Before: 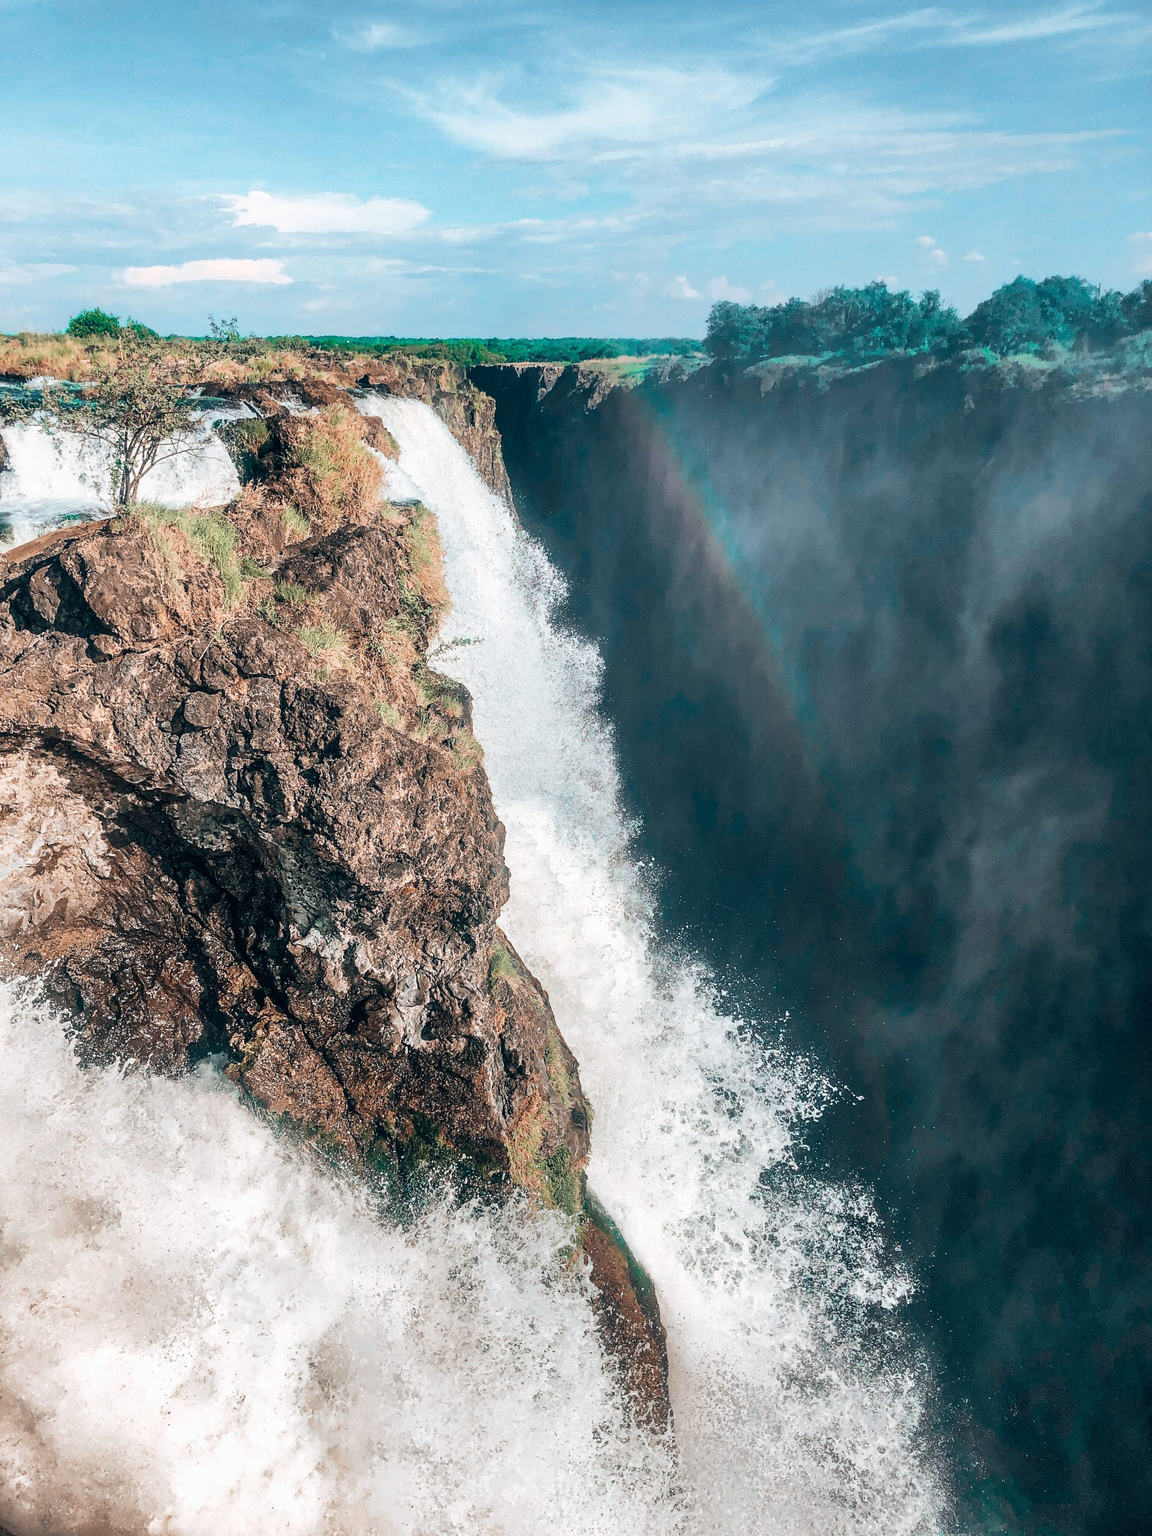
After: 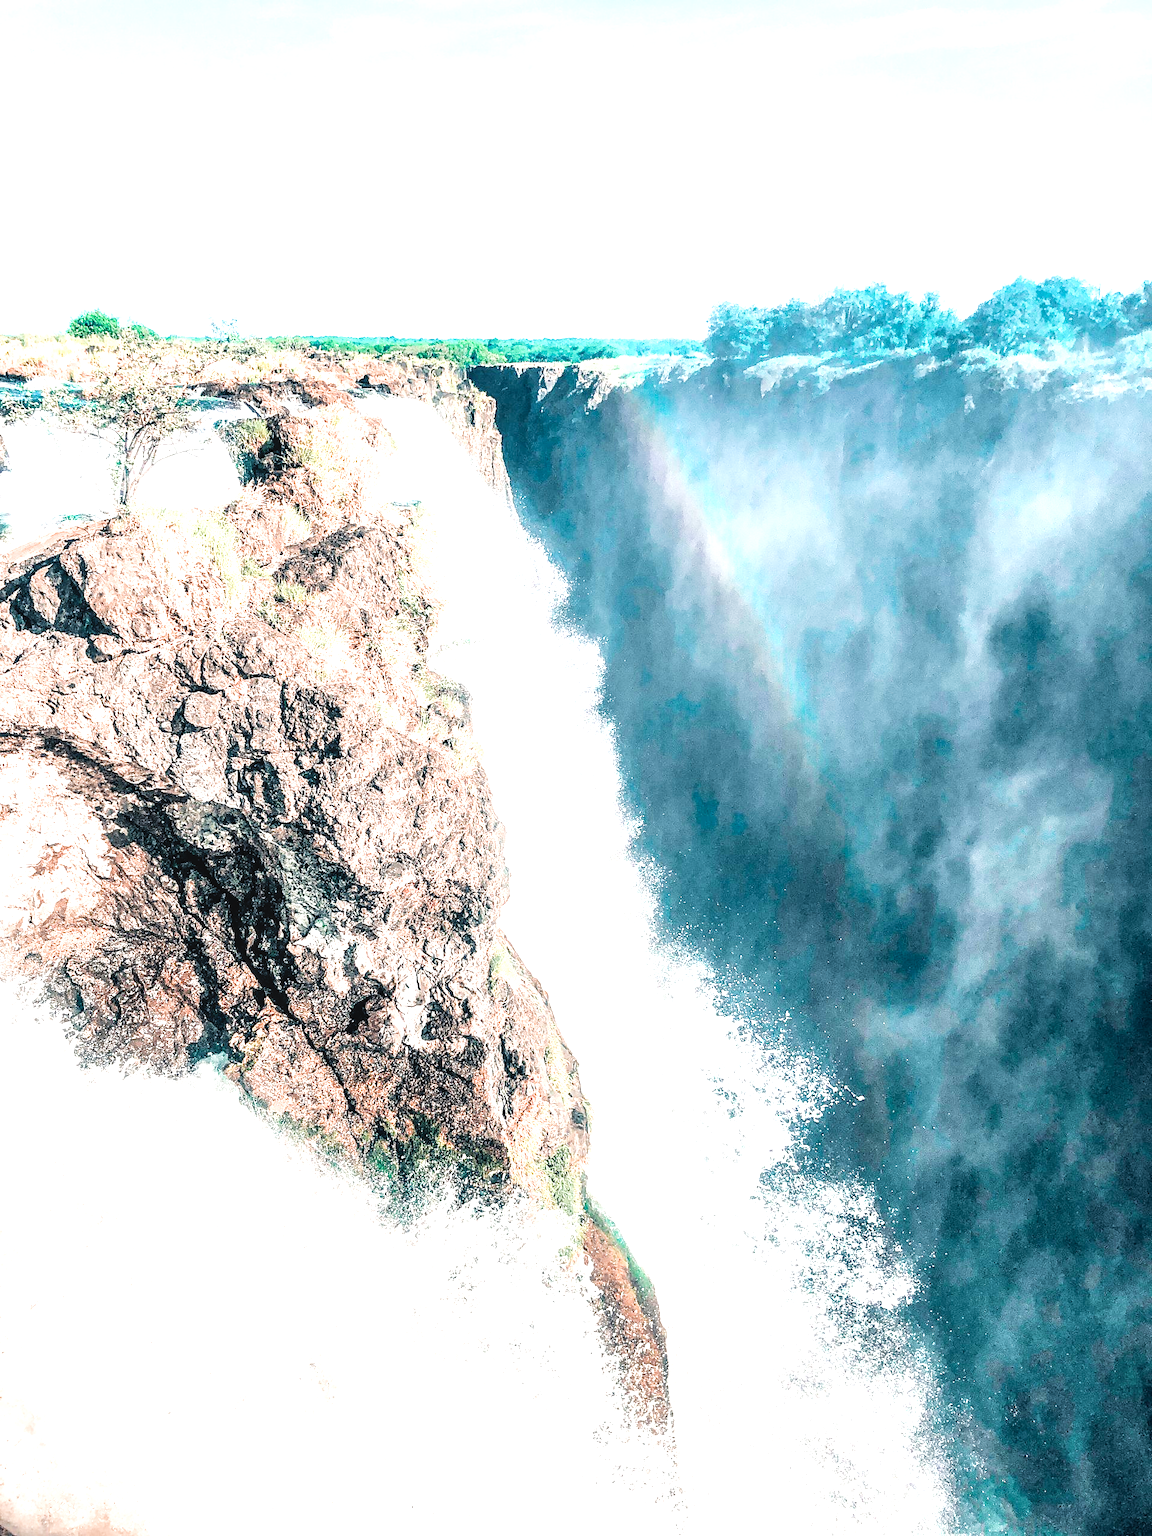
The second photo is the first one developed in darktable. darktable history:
tone equalizer: edges refinement/feathering 500, mask exposure compensation -1.57 EV, preserve details no
local contrast: on, module defaults
filmic rgb: black relative exposure -5.08 EV, white relative exposure 3.99 EV, hardness 2.9, contrast 1.396, highlights saturation mix -30.92%
exposure: exposure 2.26 EV, compensate exposure bias true, compensate highlight preservation false
levels: levels [0, 0.474, 0.947]
